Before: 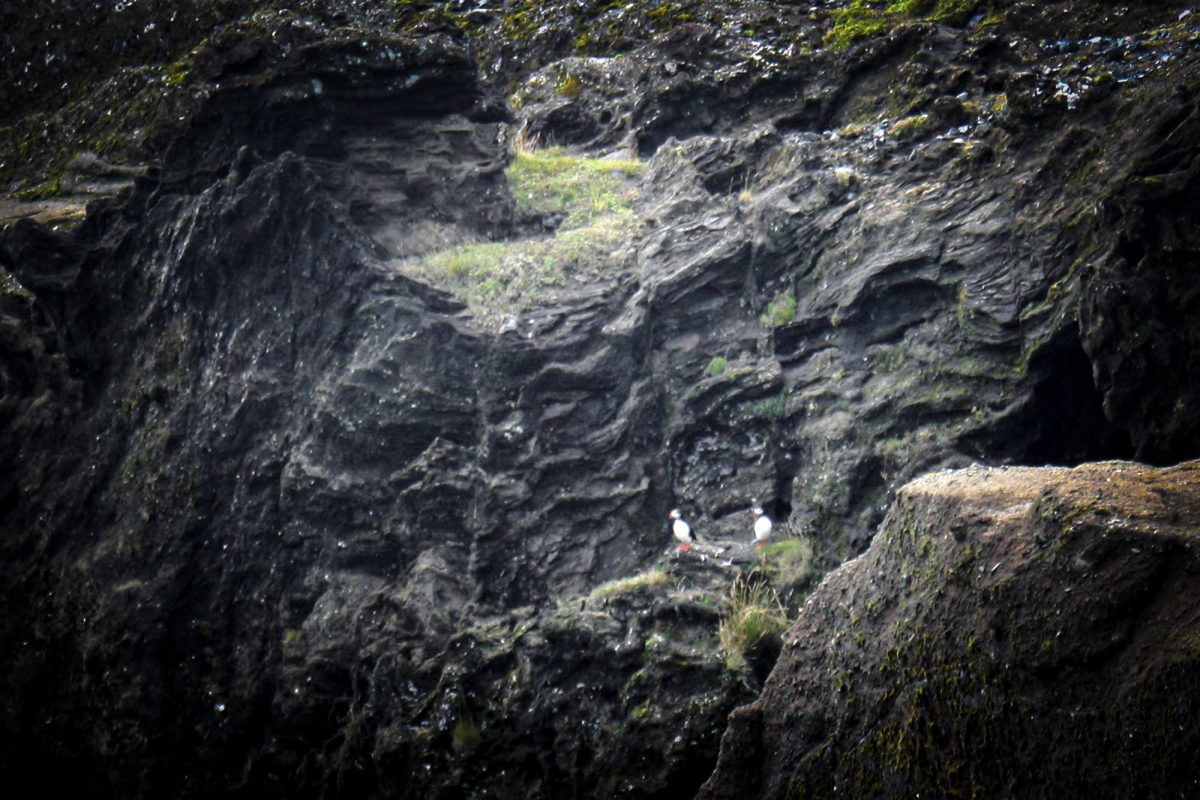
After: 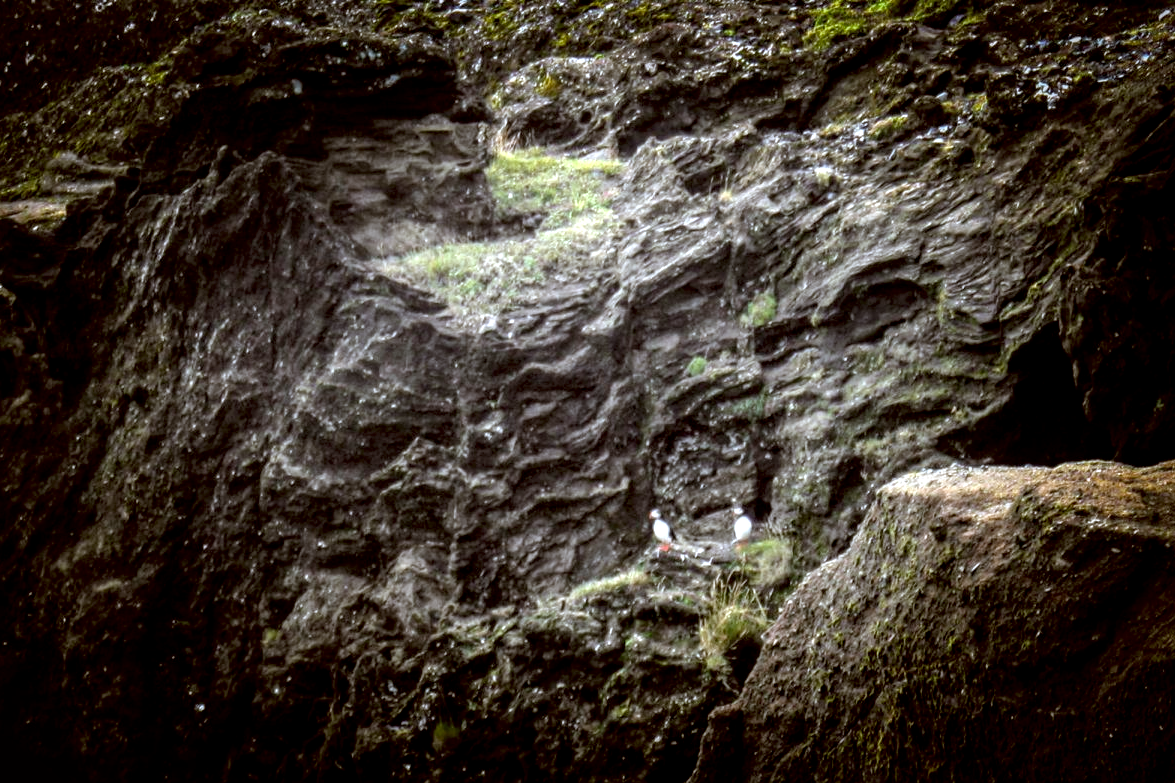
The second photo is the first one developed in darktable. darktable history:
white balance: red 0.967, blue 1.049
color correction: highlights a* -0.482, highlights b* 0.161, shadows a* 4.66, shadows b* 20.72
exposure: black level correction 0.007, exposure 0.159 EV, compensate highlight preservation false
local contrast: highlights 61%, detail 143%, midtone range 0.428
crop: left 1.743%, right 0.268%, bottom 2.011%
